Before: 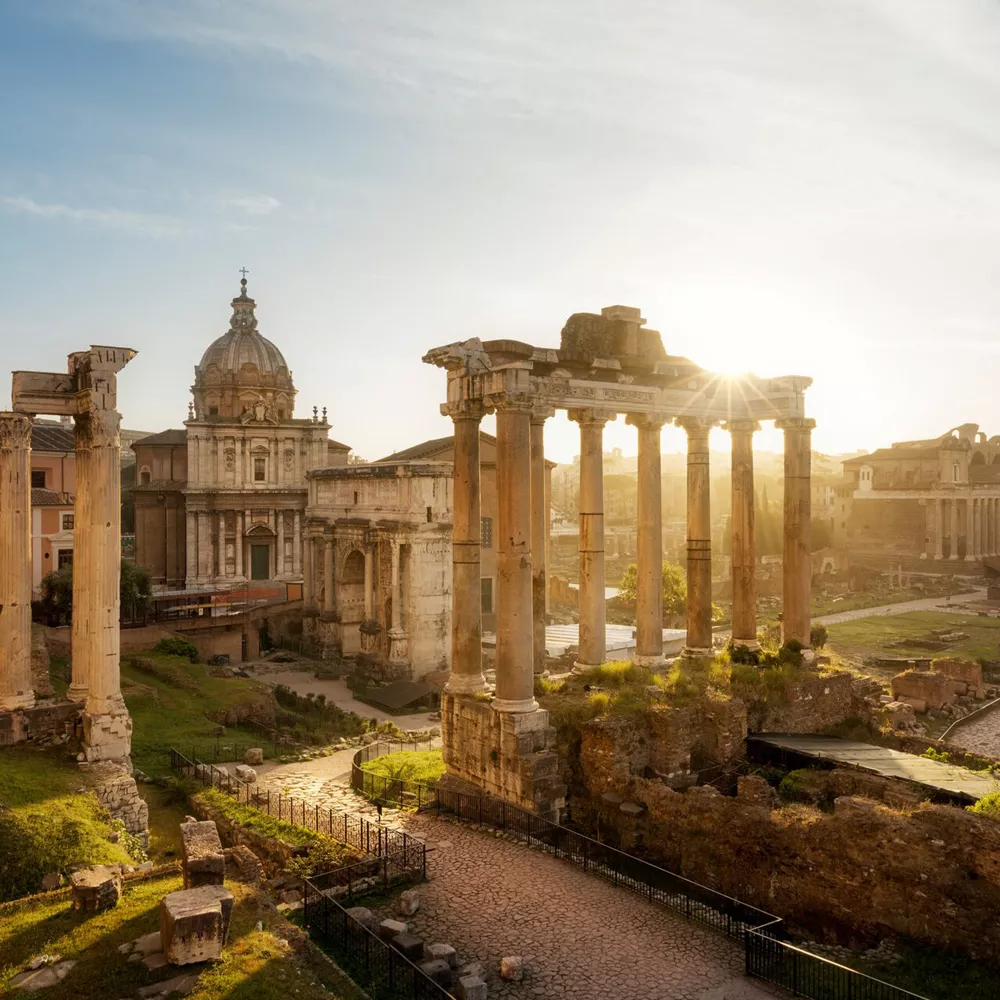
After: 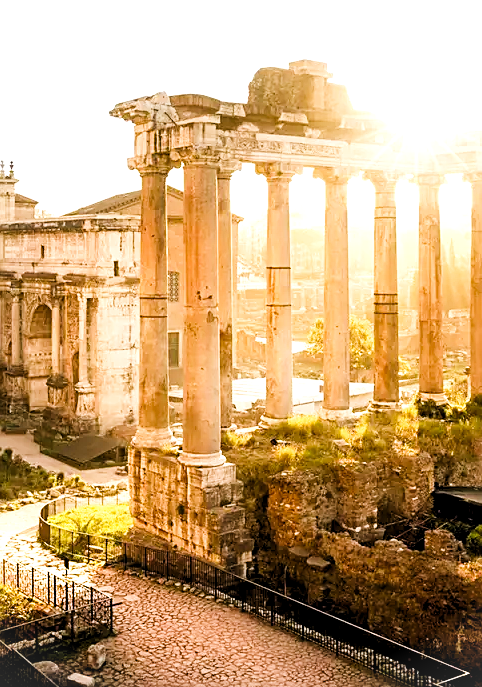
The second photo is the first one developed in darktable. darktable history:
levels: levels [0.055, 0.477, 0.9]
crop: left 31.379%, top 24.658%, right 20.326%, bottom 6.628%
sigmoid: on, module defaults
vignetting: fall-off start 100%, brightness 0.05, saturation 0
sharpen: on, module defaults
exposure: black level correction 0, exposure 1.4 EV, compensate highlight preservation false
